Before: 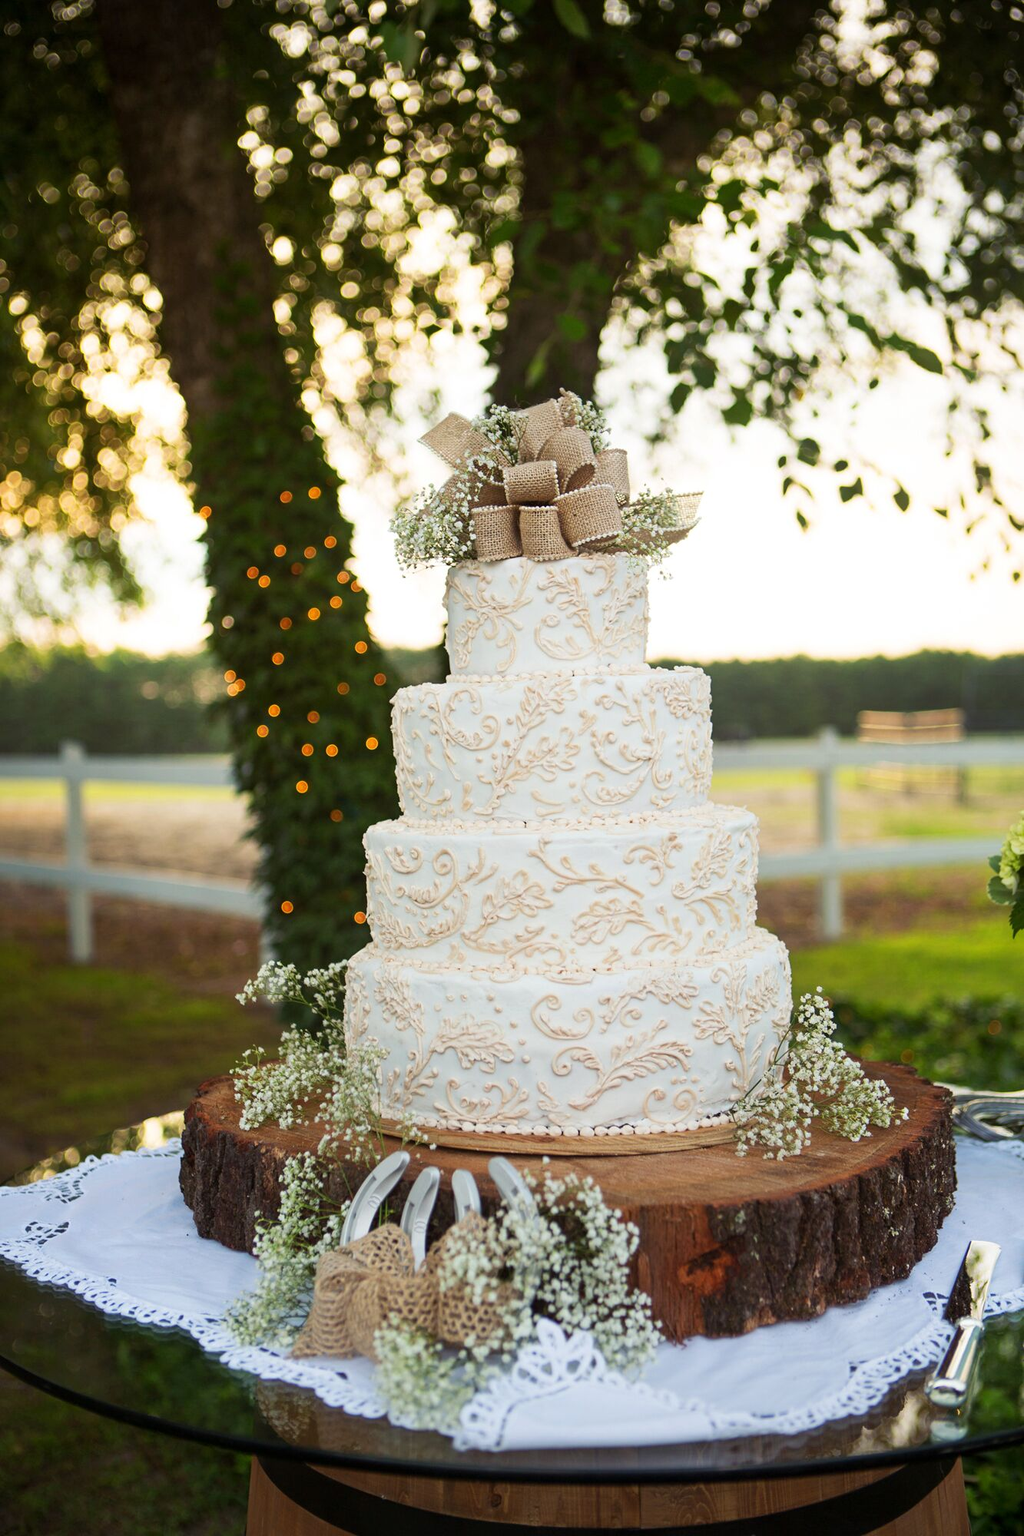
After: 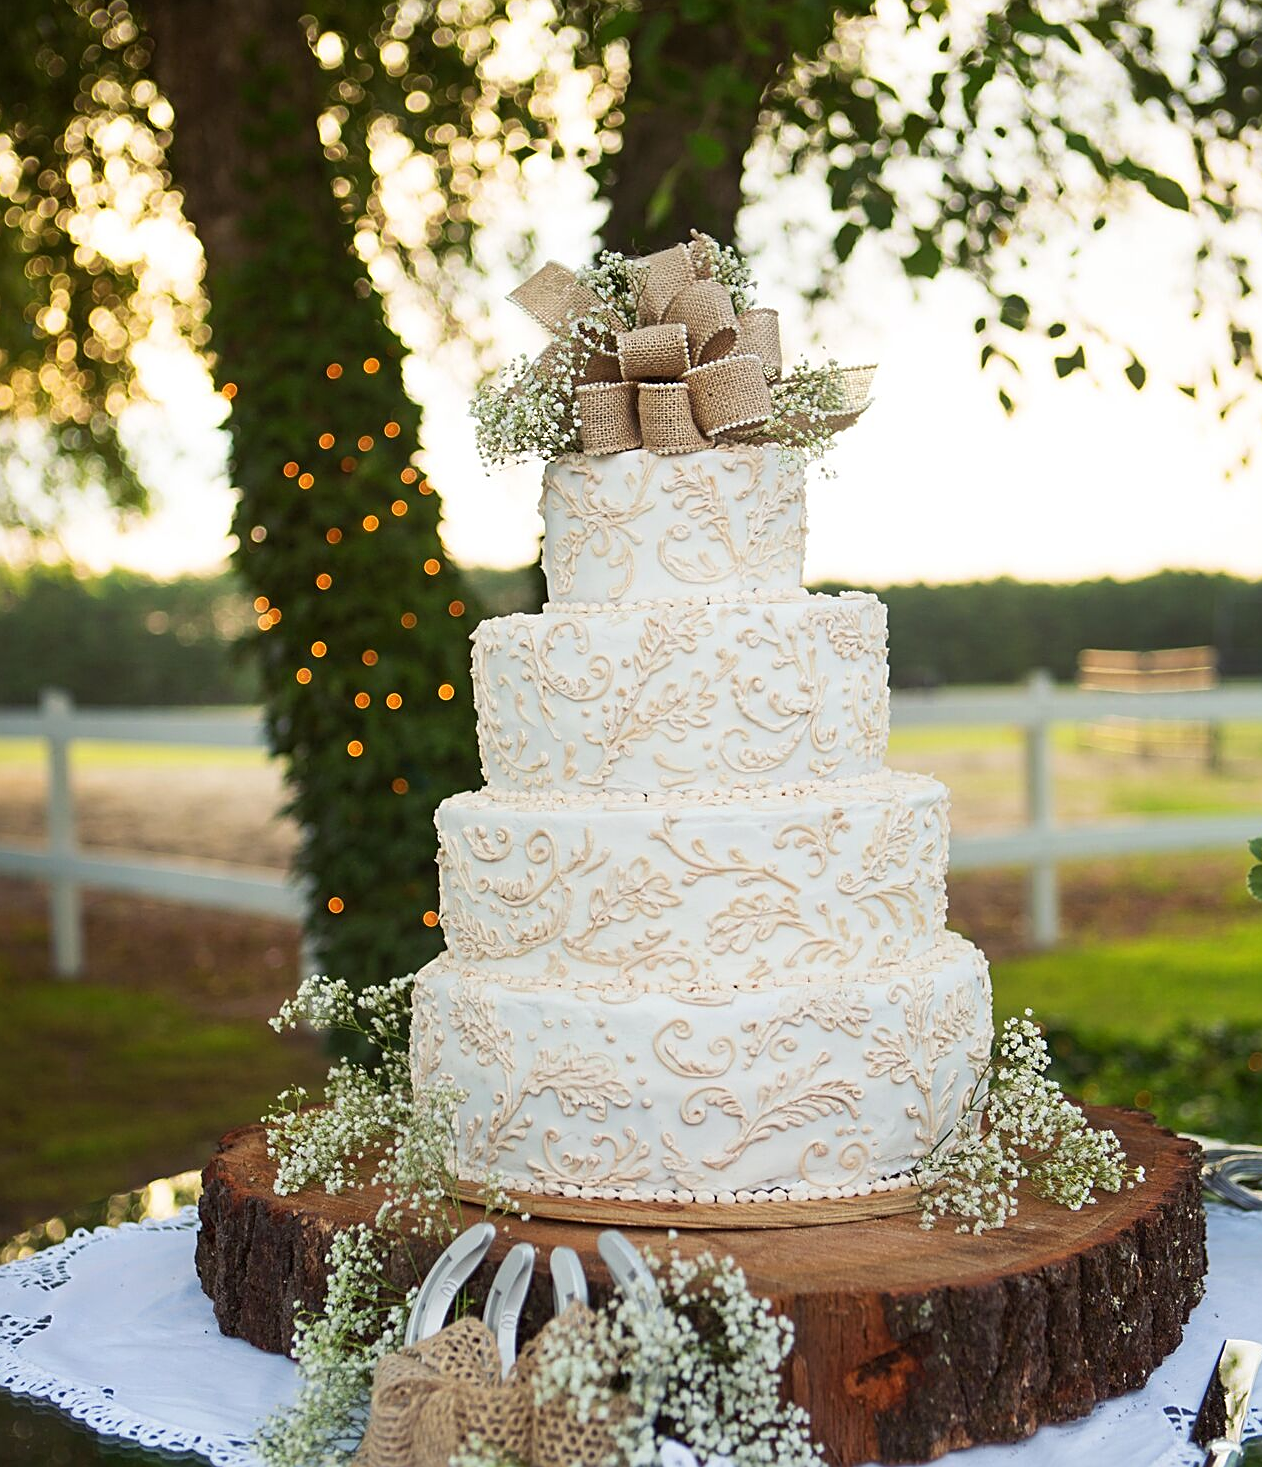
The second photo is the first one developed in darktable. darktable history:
crop and rotate: left 2.879%, top 13.813%, right 2.394%, bottom 12.812%
sharpen: on, module defaults
